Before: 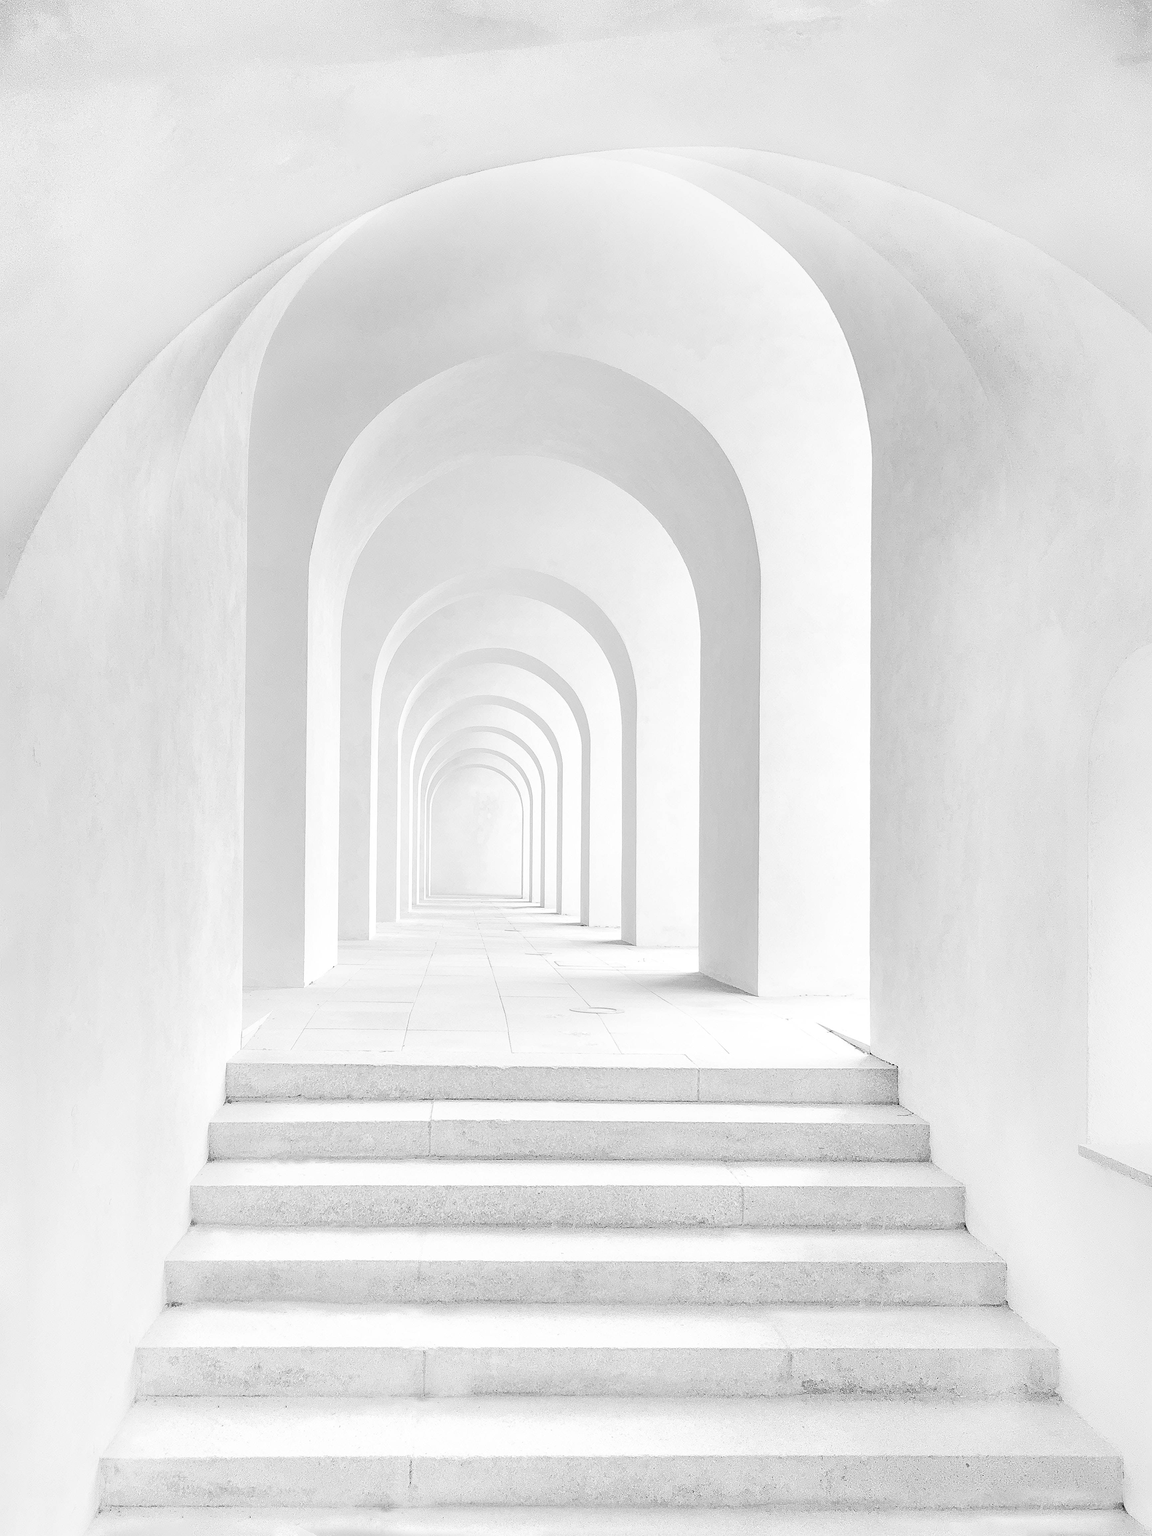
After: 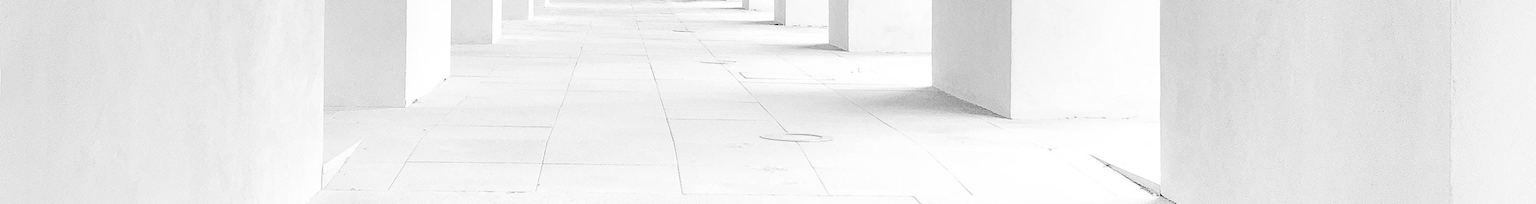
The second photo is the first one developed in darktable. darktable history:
crop and rotate: top 59.084%, bottom 30.916%
velvia: strength 50%
grain: on, module defaults
